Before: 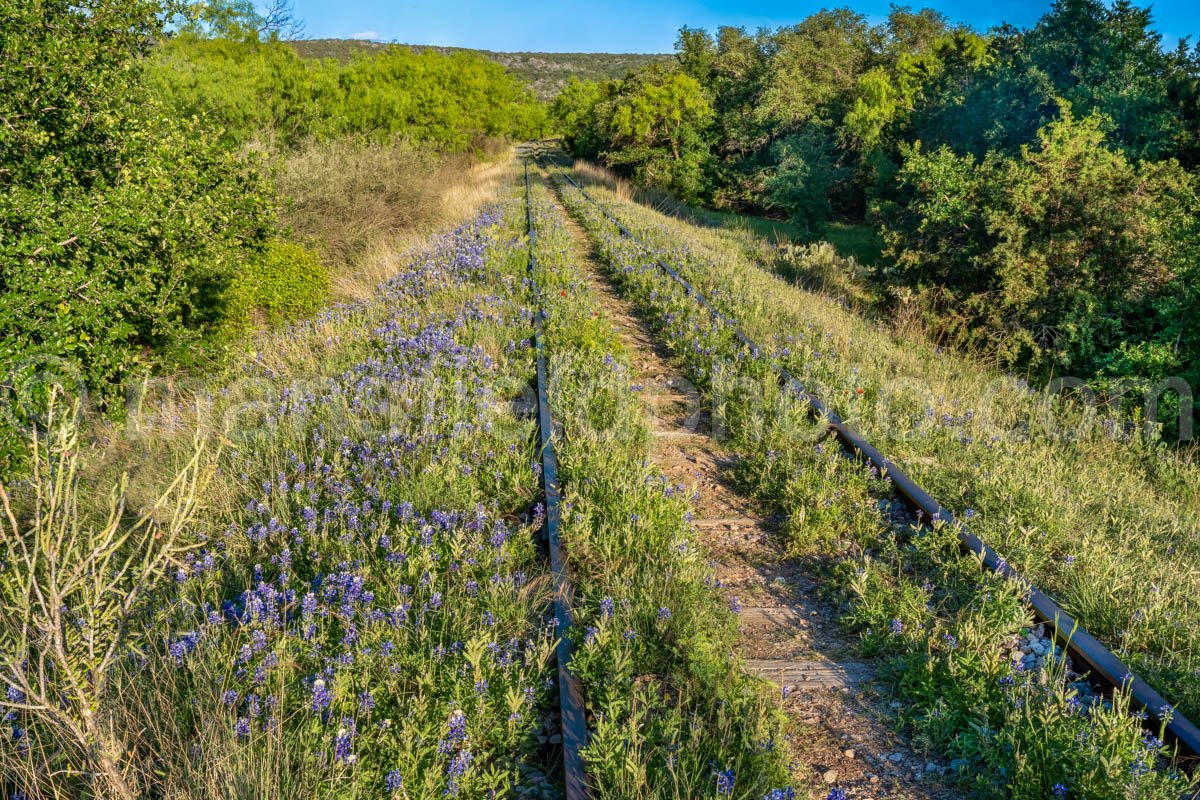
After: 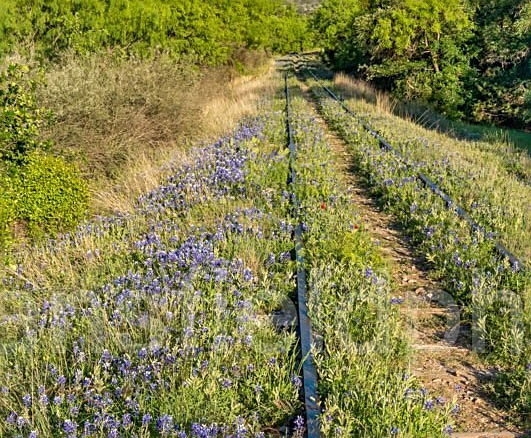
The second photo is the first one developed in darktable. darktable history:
crop: left 20.068%, top 10.892%, right 35.681%, bottom 34.282%
sharpen: on, module defaults
